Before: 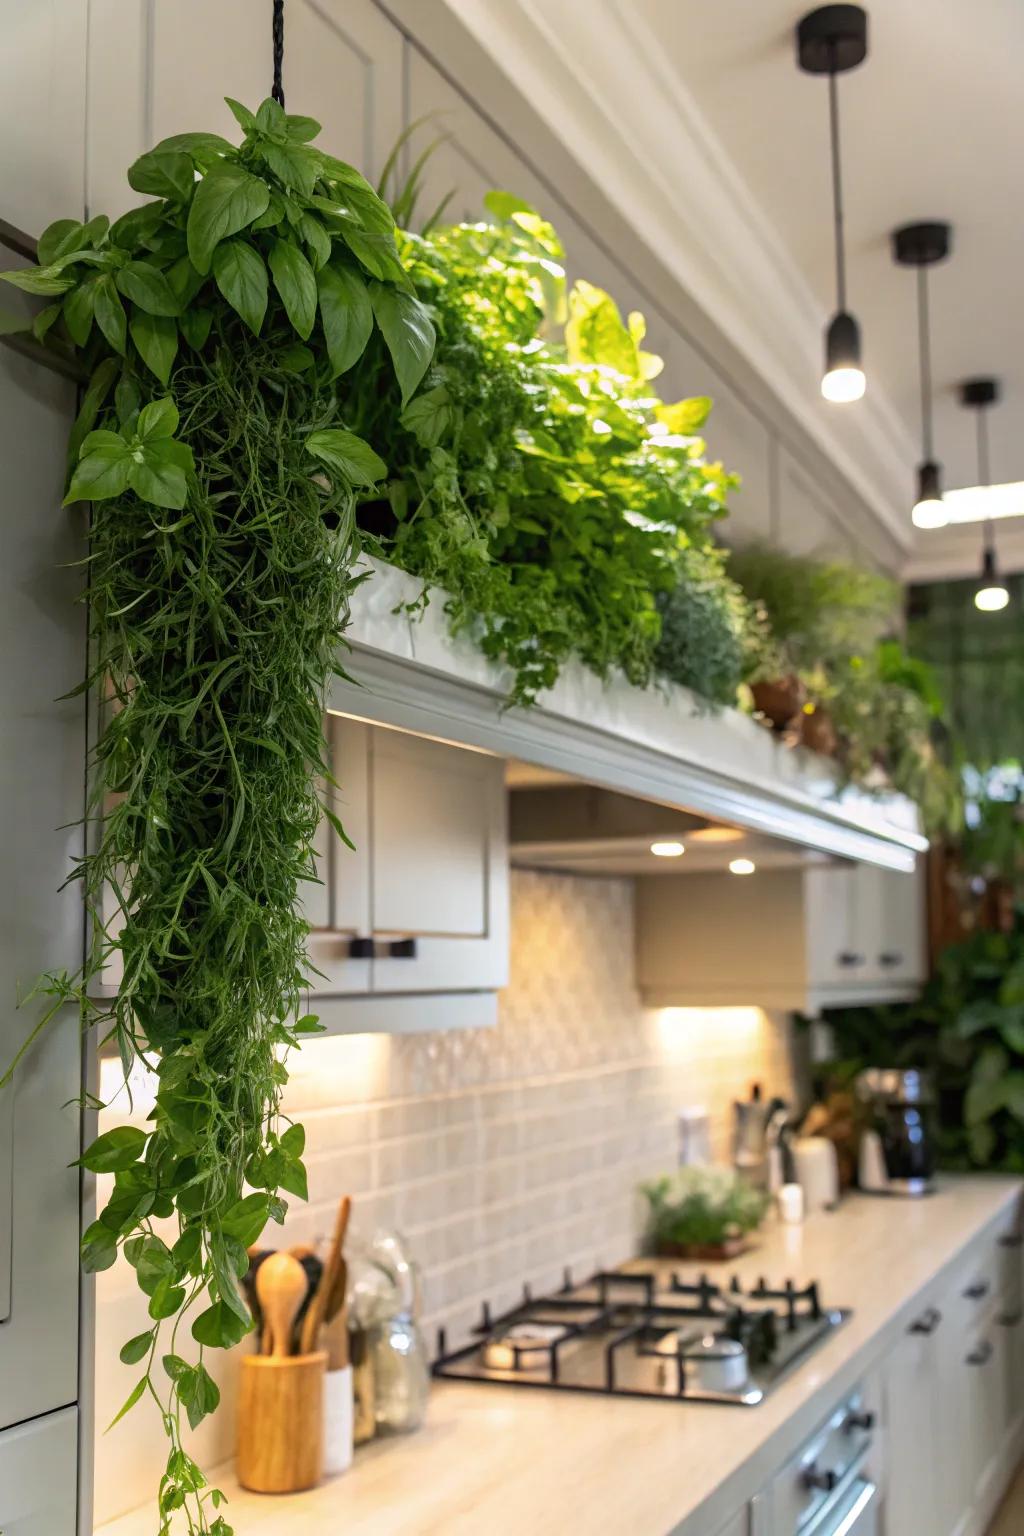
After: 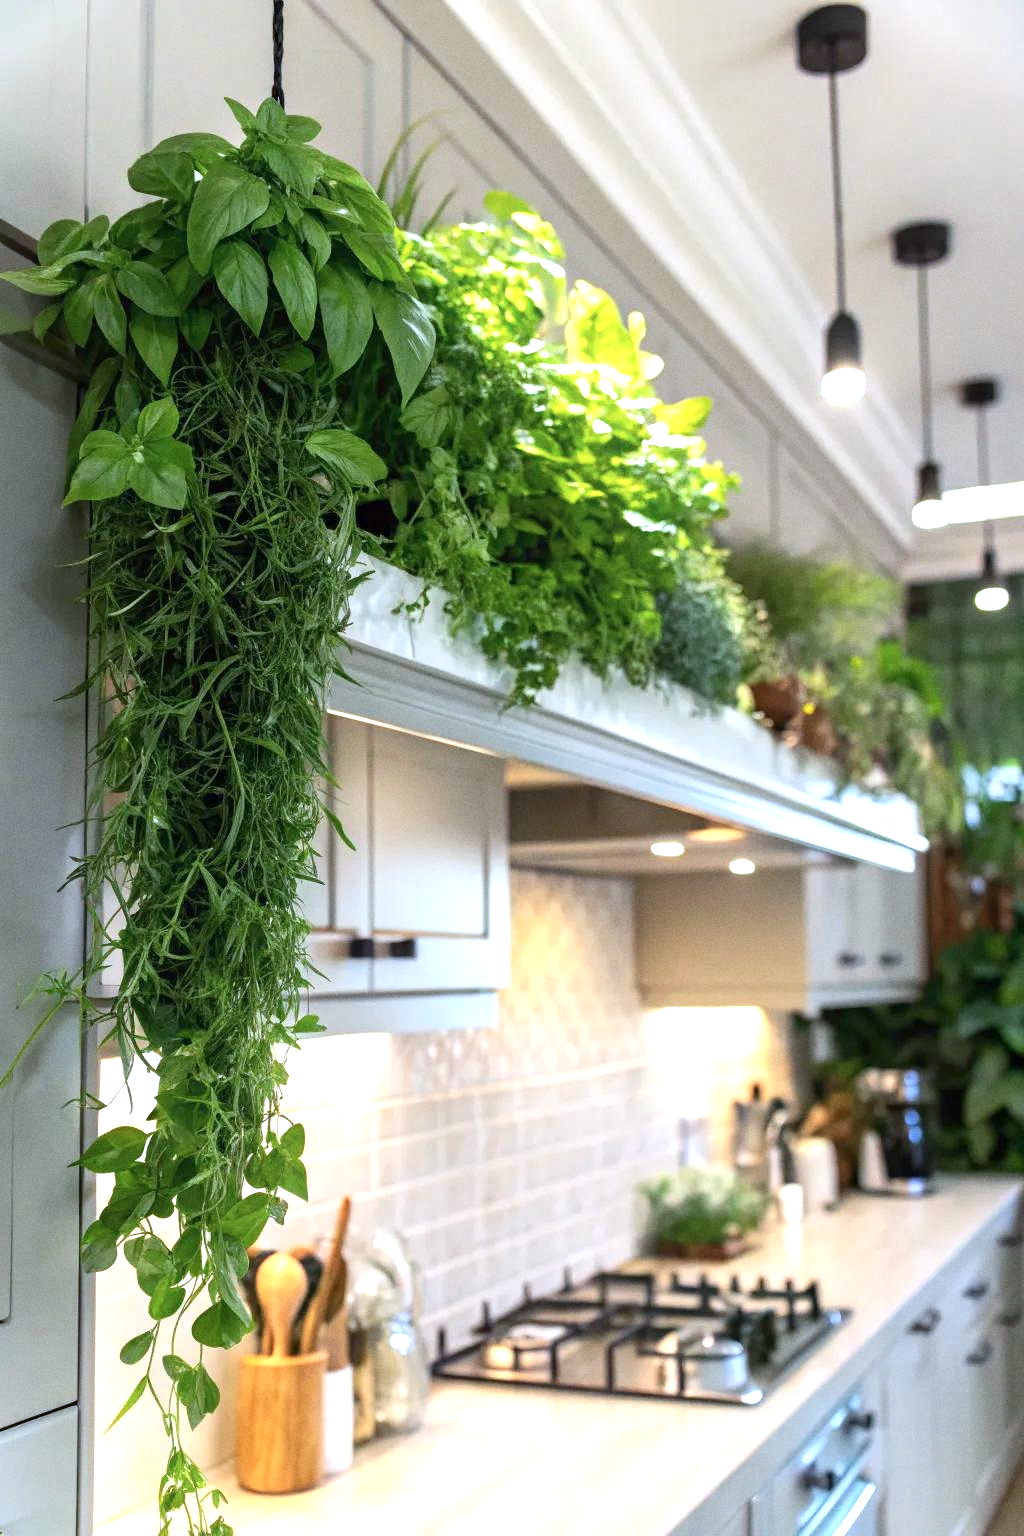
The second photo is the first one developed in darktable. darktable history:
exposure: exposure 0.64 EV, compensate highlight preservation false
color calibration: x 0.37, y 0.382, temperature 4313.32 K
grain: coarseness 0.09 ISO
